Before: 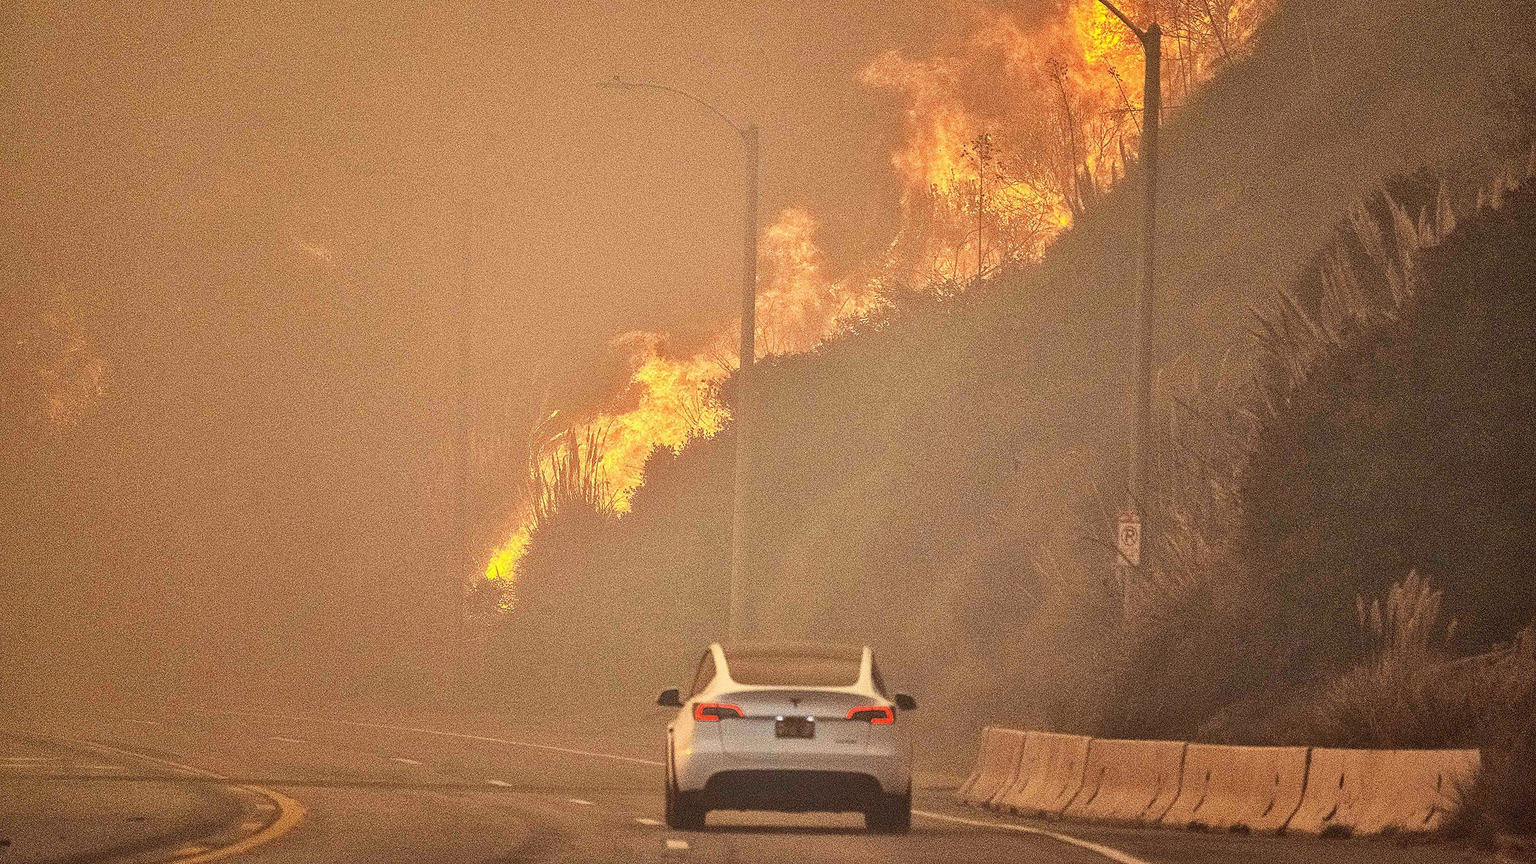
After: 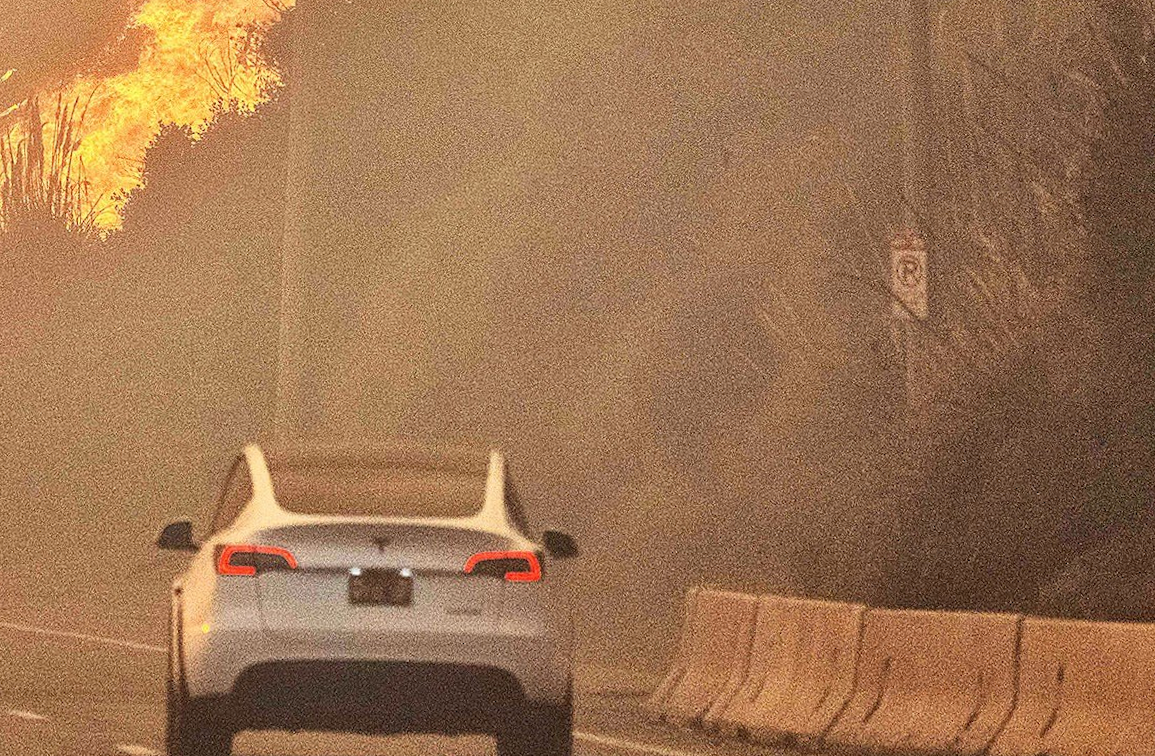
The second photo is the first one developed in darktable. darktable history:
crop: left 34.479%, top 38.822%, right 13.718%, bottom 5.172%
rotate and perspective: rotation 0.215°, lens shift (vertical) -0.139, crop left 0.069, crop right 0.939, crop top 0.002, crop bottom 0.996
